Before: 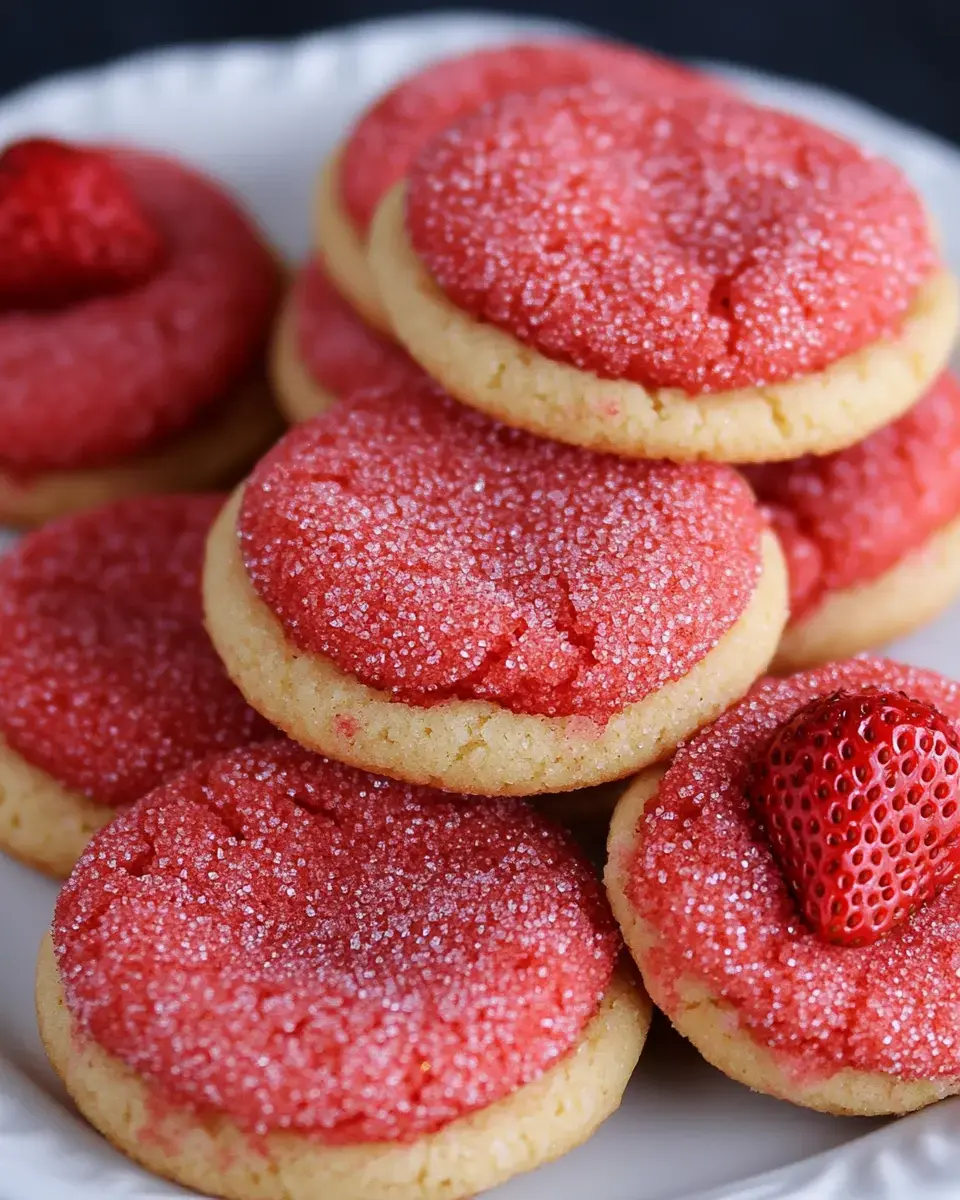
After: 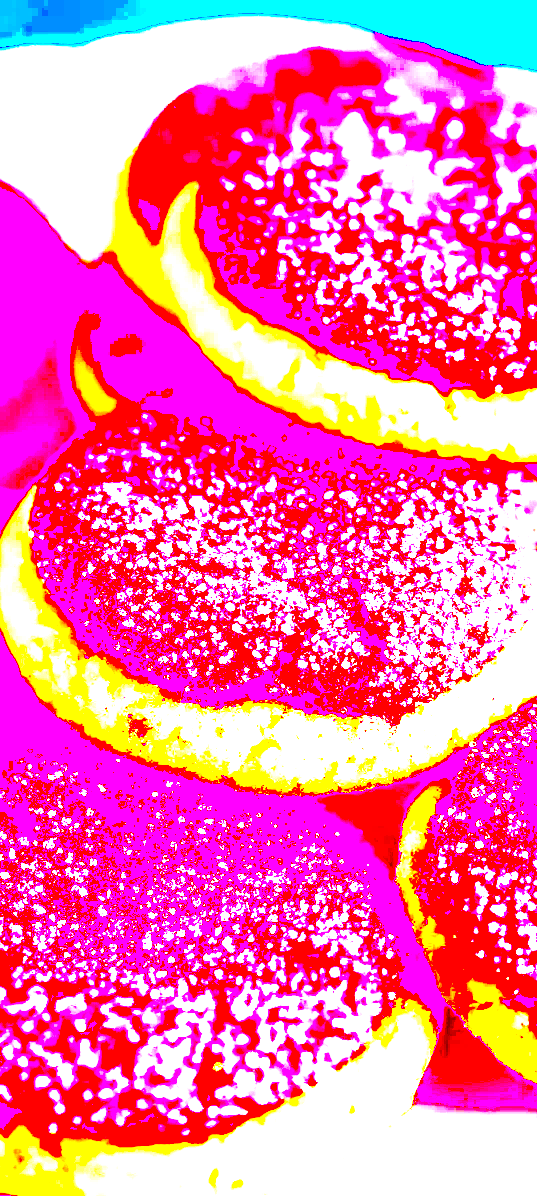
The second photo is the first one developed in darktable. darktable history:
contrast brightness saturation: contrast 0.08, saturation 0.2
crop: left 21.674%, right 22.086%
white balance: red 0.988, blue 1.017
exposure: black level correction 0.1, exposure 3 EV, compensate highlight preservation false
